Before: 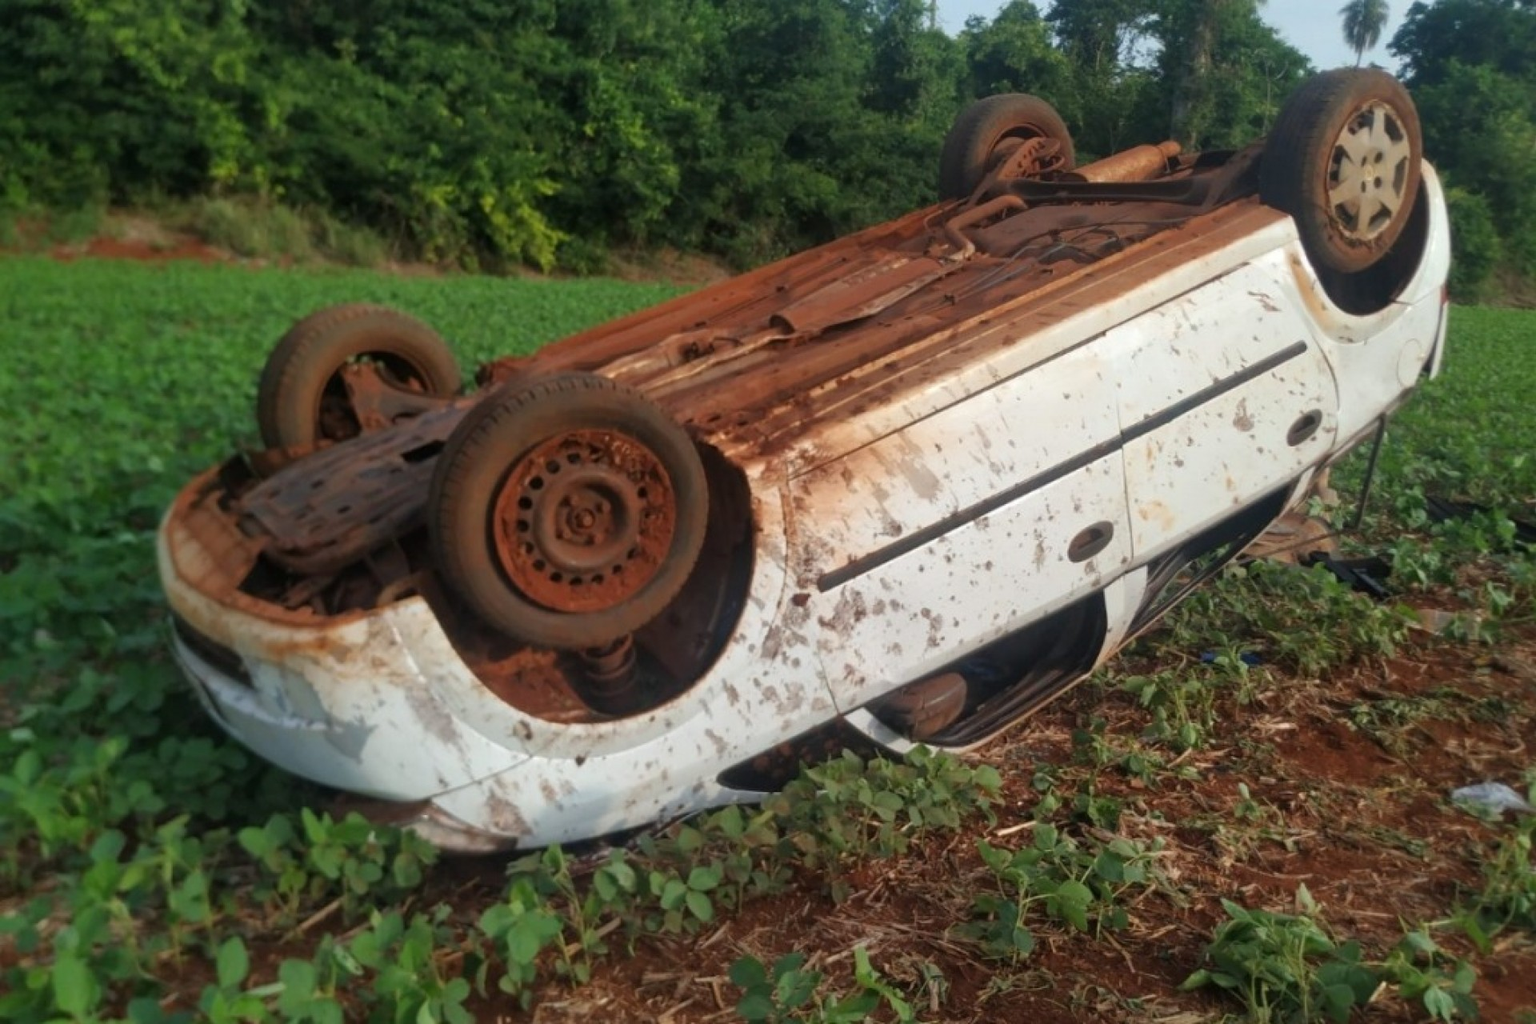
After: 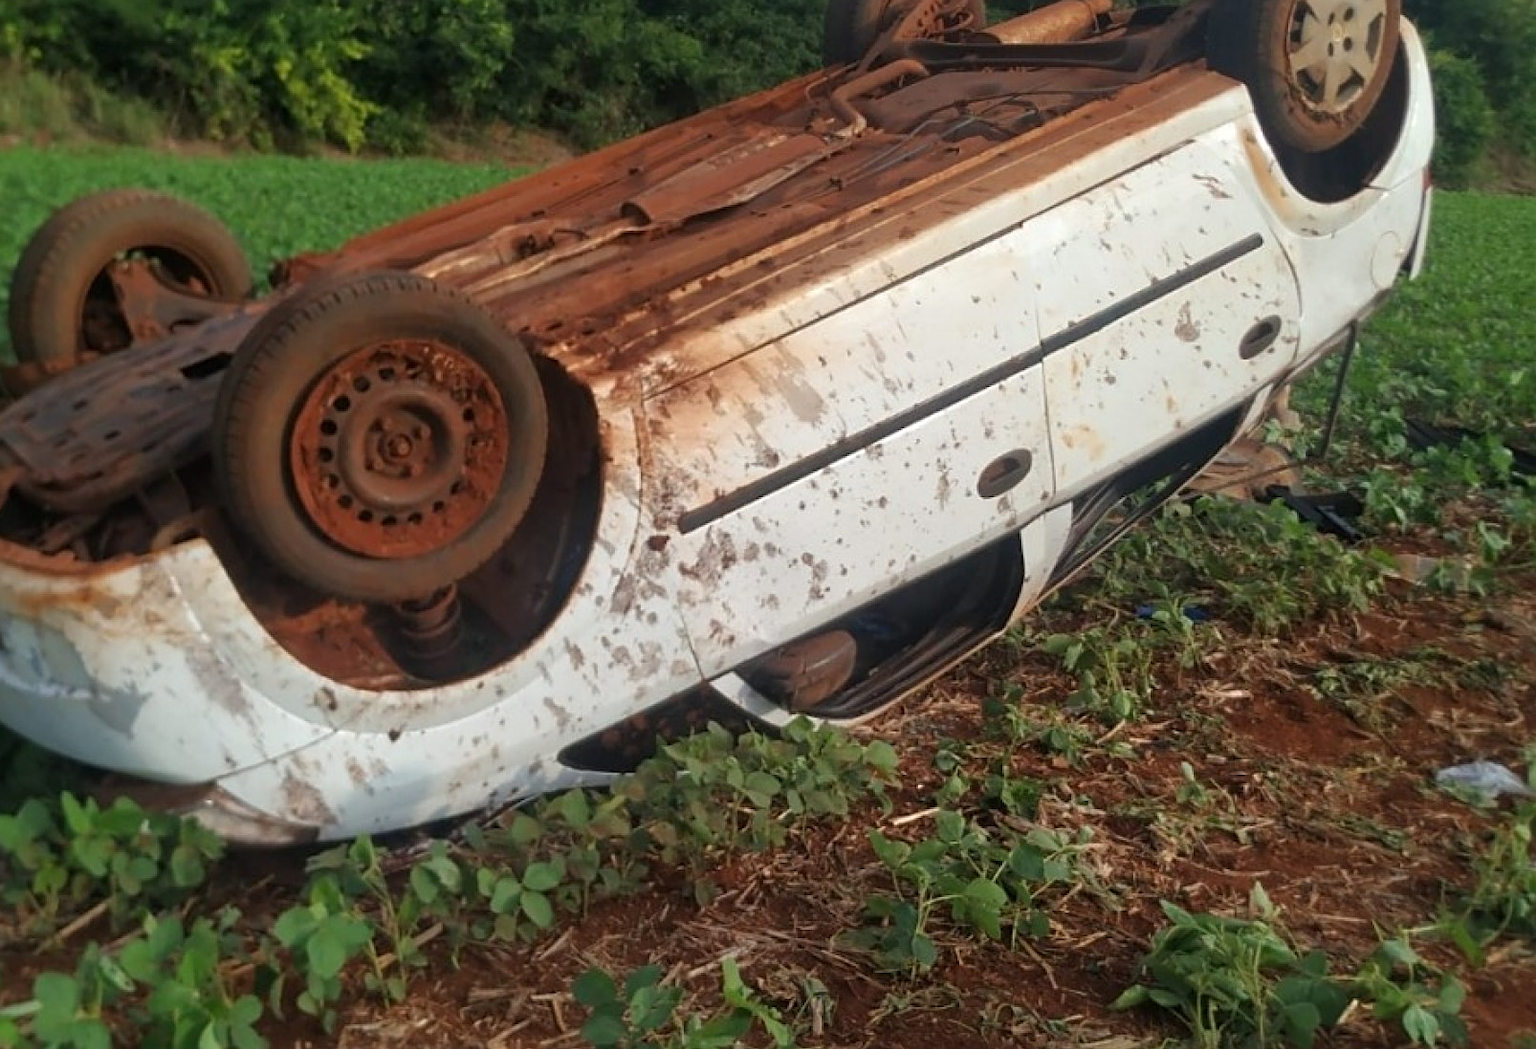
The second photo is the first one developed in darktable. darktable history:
crop: left 16.315%, top 14.246%
sharpen: on, module defaults
